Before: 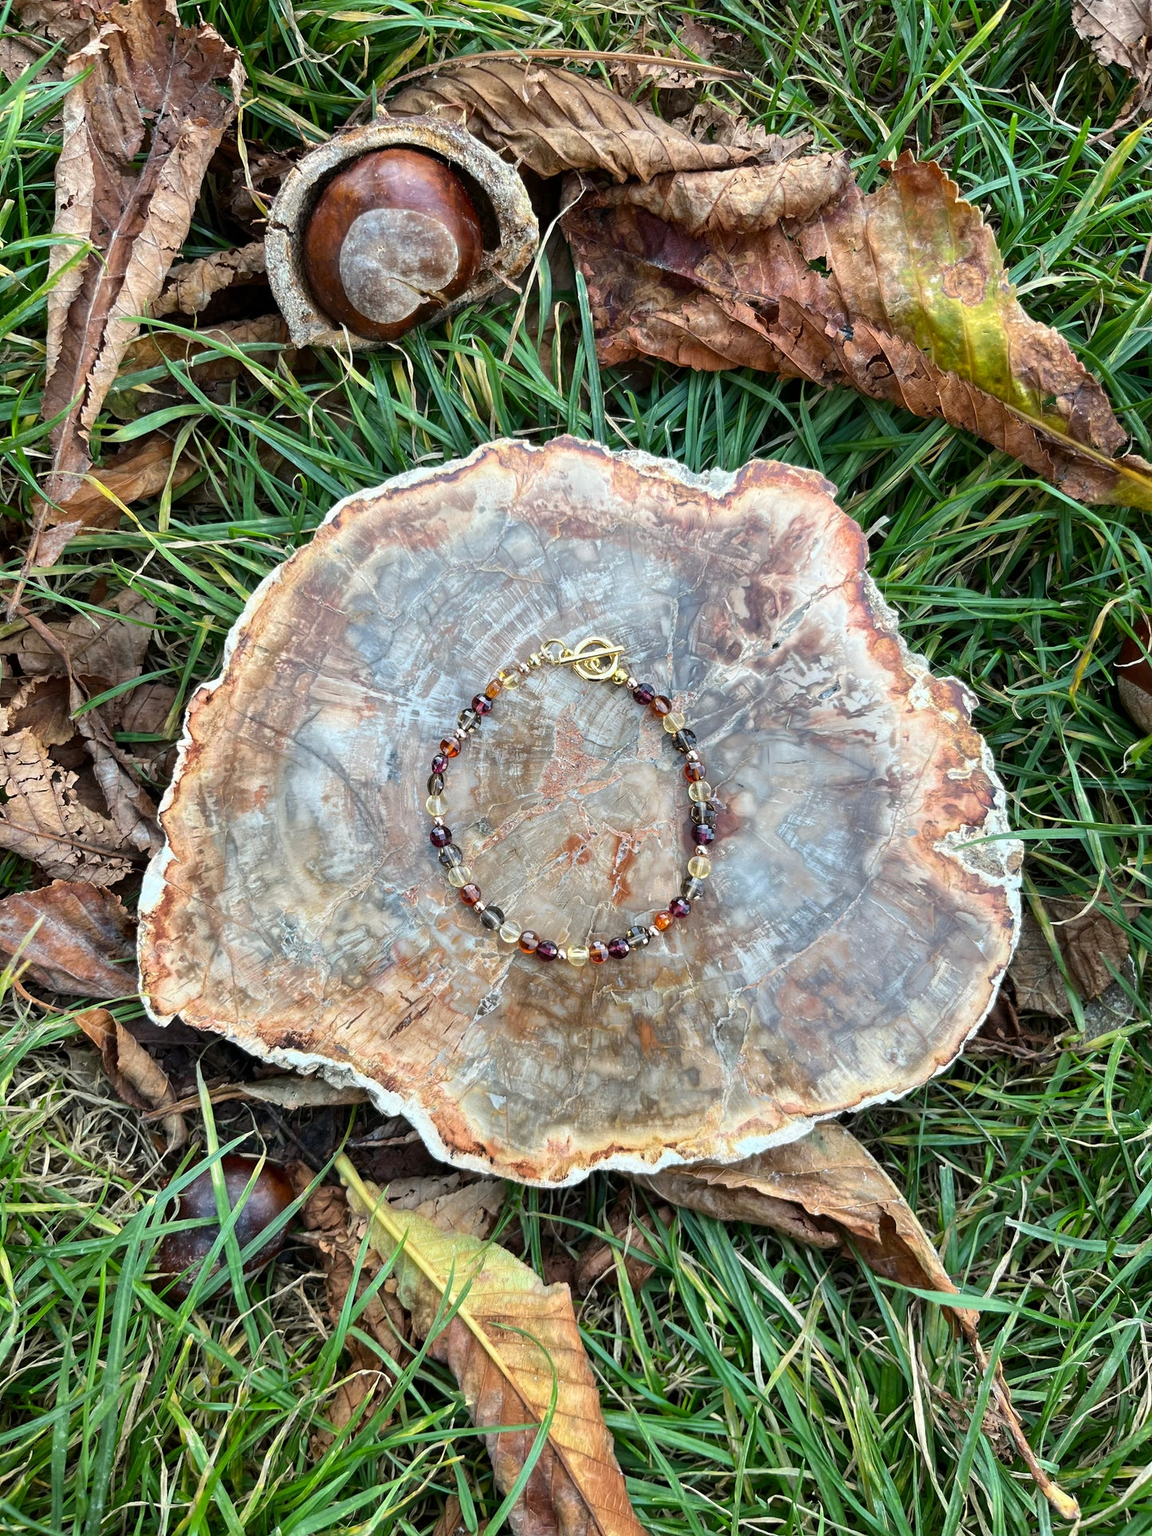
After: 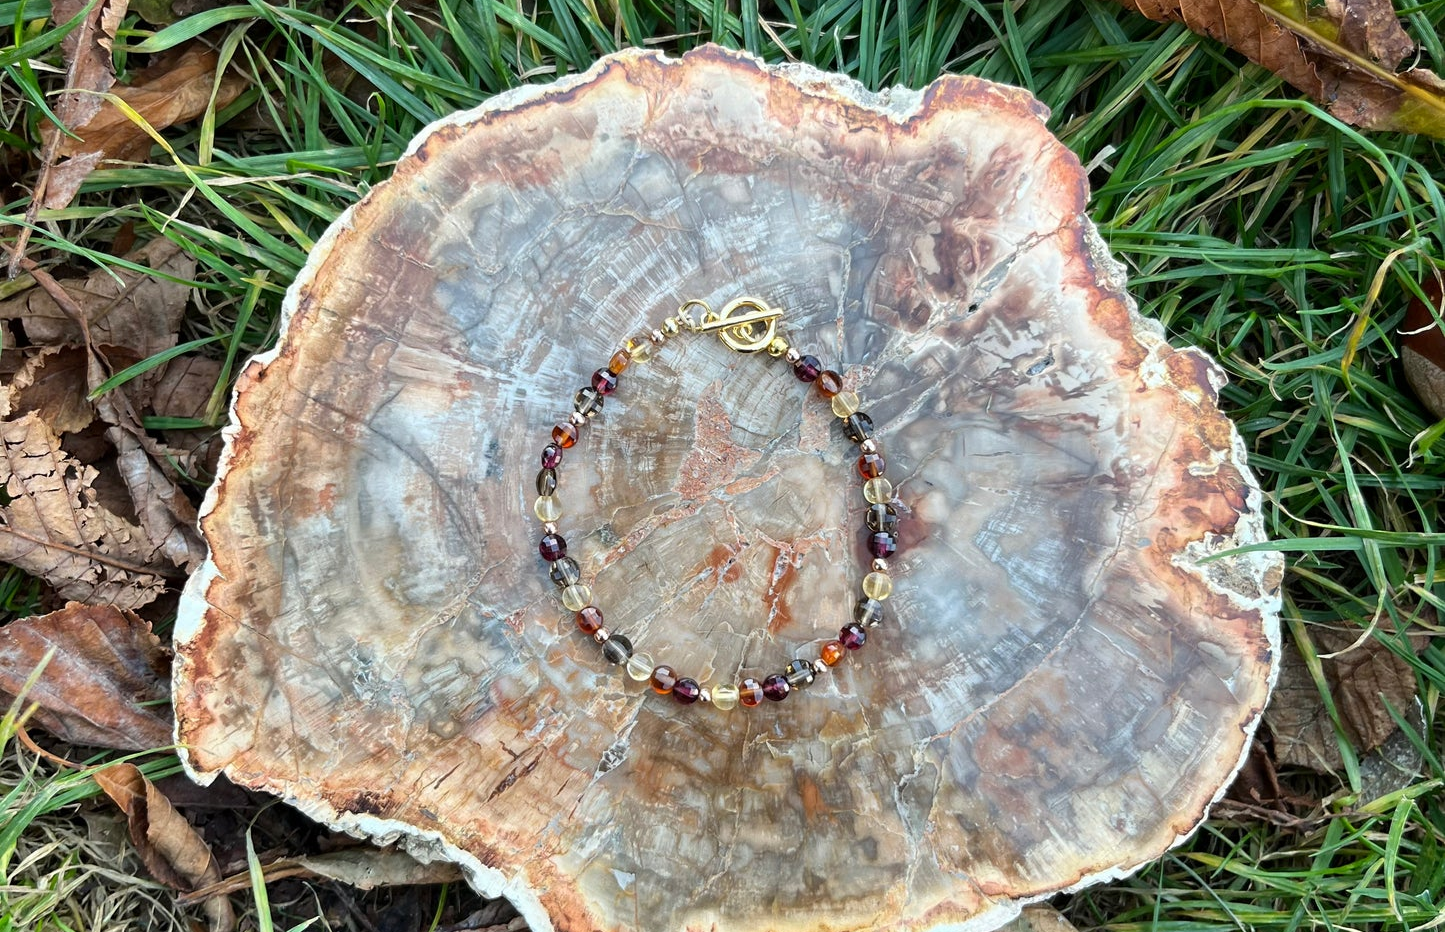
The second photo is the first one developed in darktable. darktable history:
white balance: emerald 1
crop and rotate: top 26.056%, bottom 25.543%
